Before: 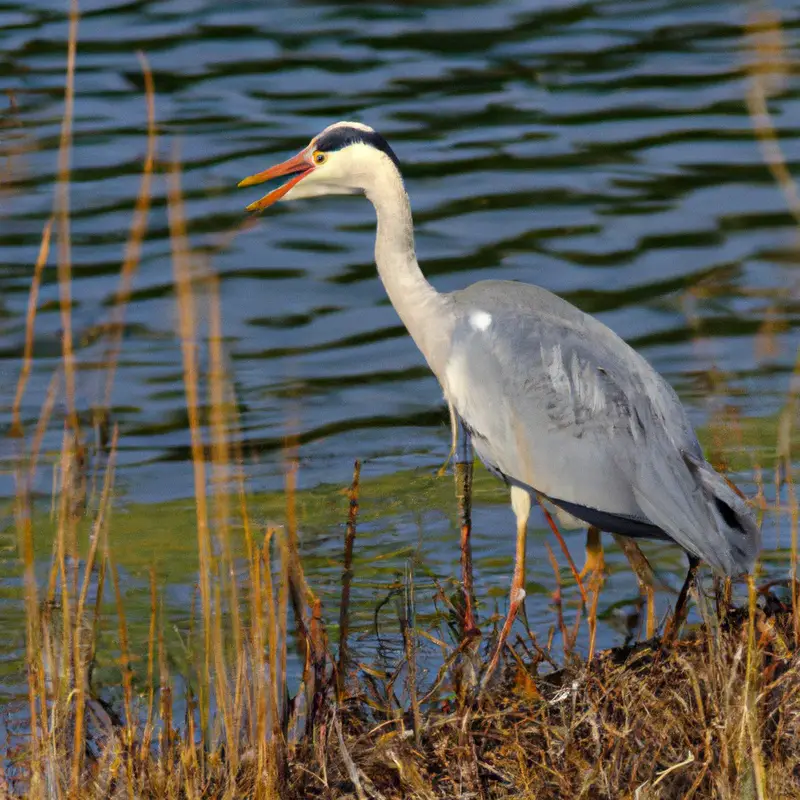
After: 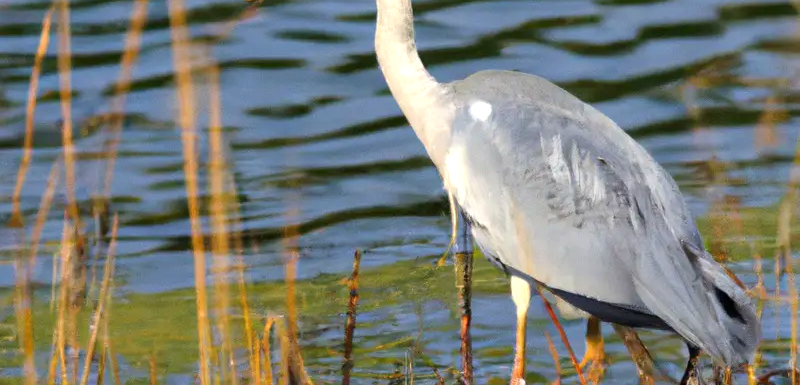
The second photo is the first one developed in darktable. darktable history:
exposure: black level correction 0, exposure 0.702 EV, compensate highlight preservation false
crop and rotate: top 26.458%, bottom 25.399%
